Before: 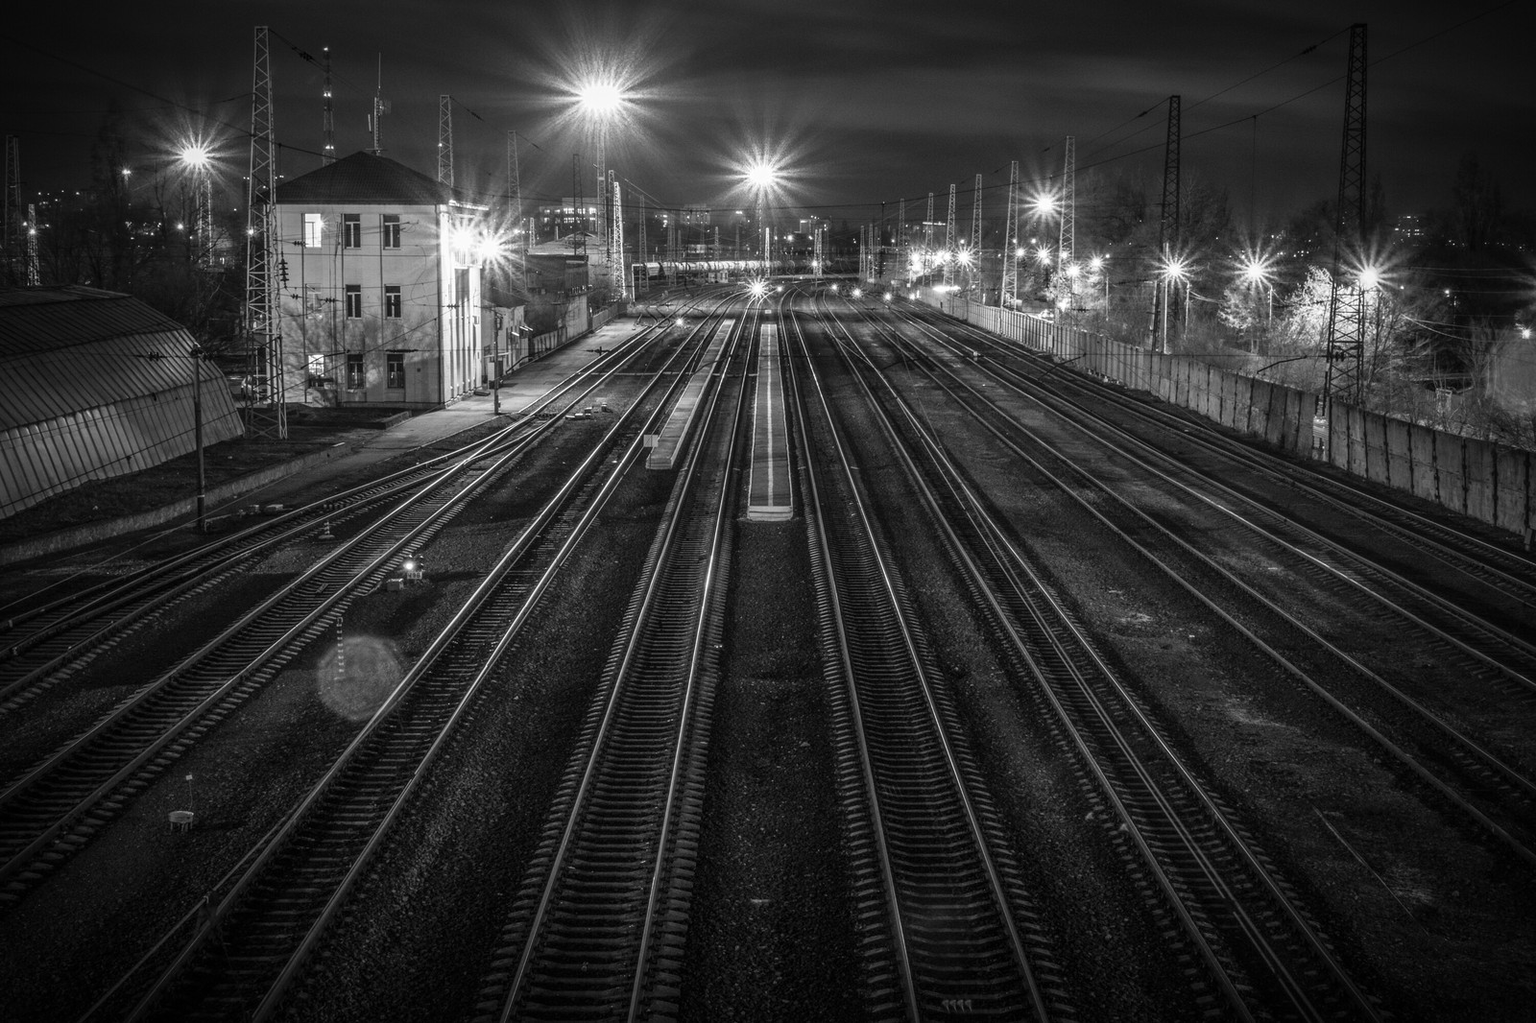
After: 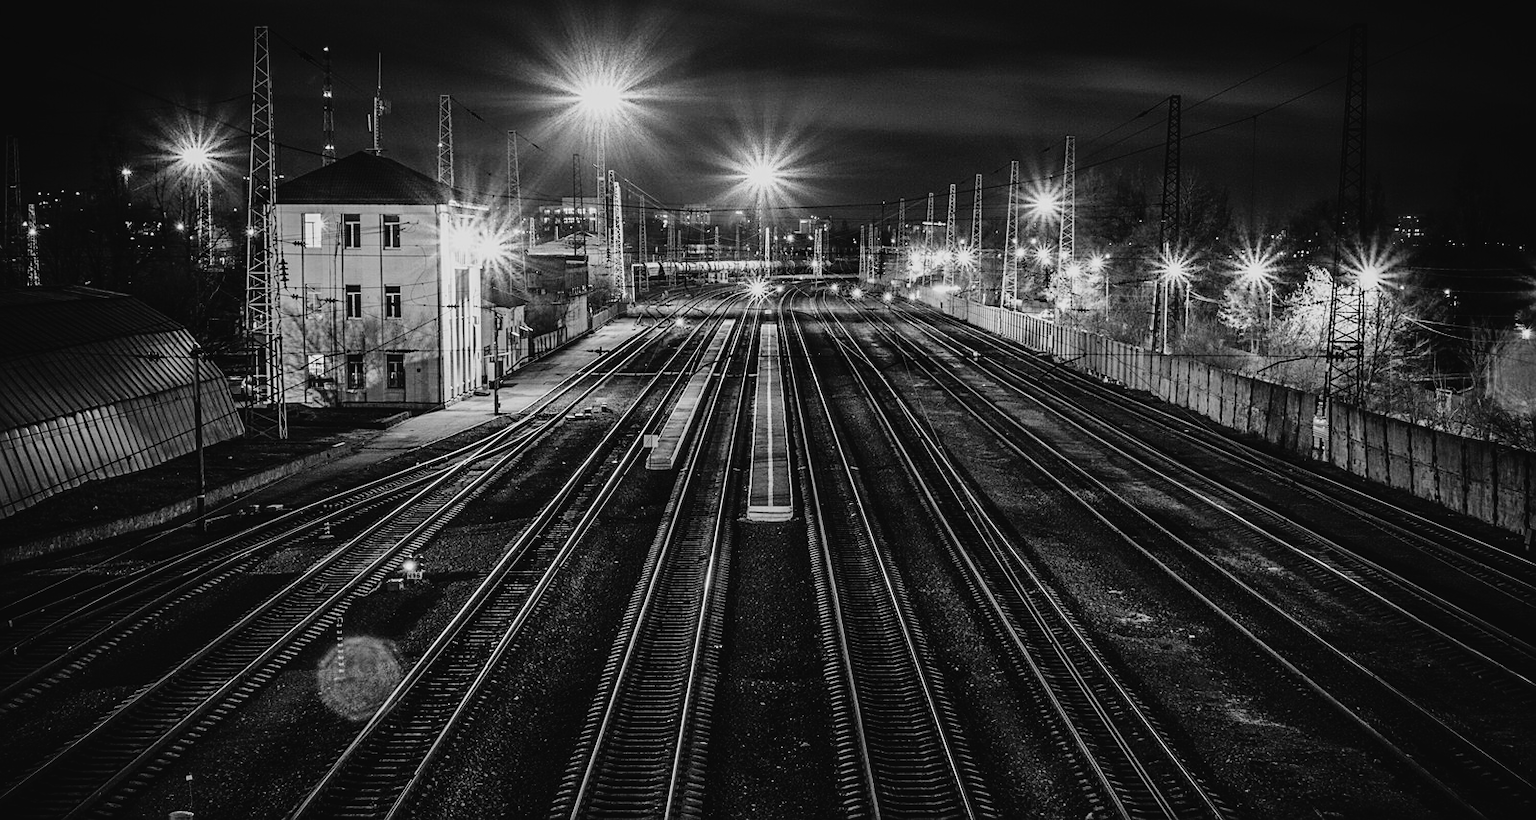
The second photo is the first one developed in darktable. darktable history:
sharpen: on, module defaults
crop: bottom 19.642%
exposure: exposure 0.23 EV, compensate exposure bias true, compensate highlight preservation false
filmic rgb: black relative exposure -7.65 EV, white relative exposure 4.56 EV, hardness 3.61, preserve chrominance max RGB
shadows and highlights: shadows 20.74, highlights -81.22, soften with gaussian
tone curve: curves: ch0 [(0, 0.023) (0.132, 0.075) (0.241, 0.178) (0.487, 0.491) (0.782, 0.8) (1, 0.989)]; ch1 [(0, 0) (0.396, 0.369) (0.467, 0.454) (0.498, 0.5) (0.518, 0.517) (0.57, 0.586) (0.619, 0.663) (0.692, 0.744) (1, 1)]; ch2 [(0, 0) (0.427, 0.416) (0.483, 0.481) (0.503, 0.503) (0.526, 0.527) (0.563, 0.573) (0.632, 0.667) (0.705, 0.737) (0.985, 0.966)], color space Lab, linked channels, preserve colors none
